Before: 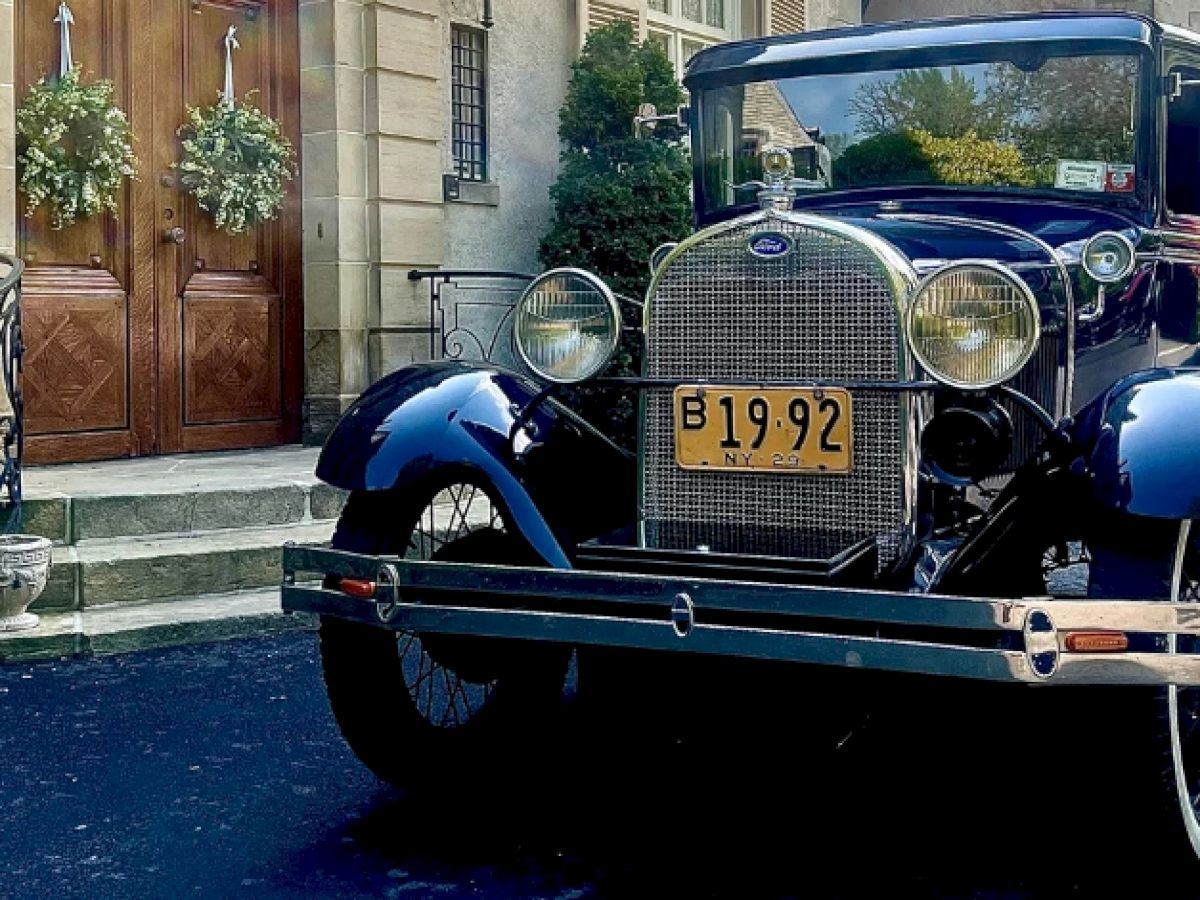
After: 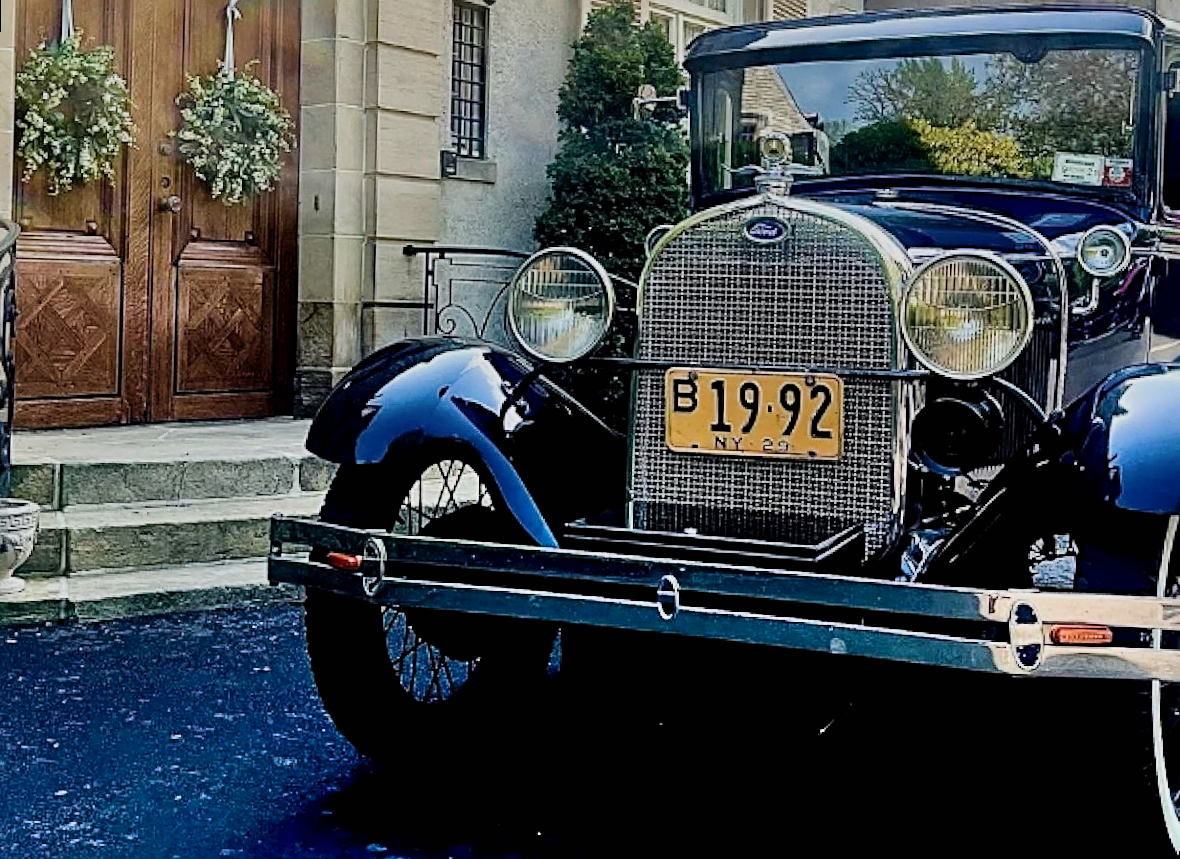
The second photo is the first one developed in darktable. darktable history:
shadows and highlights: highlights color adjustment 0%, soften with gaussian
filmic rgb: black relative exposure -7.65 EV, white relative exposure 4.56 EV, hardness 3.61, contrast 1.05
rotate and perspective: rotation 1.57°, crop left 0.018, crop right 0.982, crop top 0.039, crop bottom 0.961
sharpen: radius 3.119
